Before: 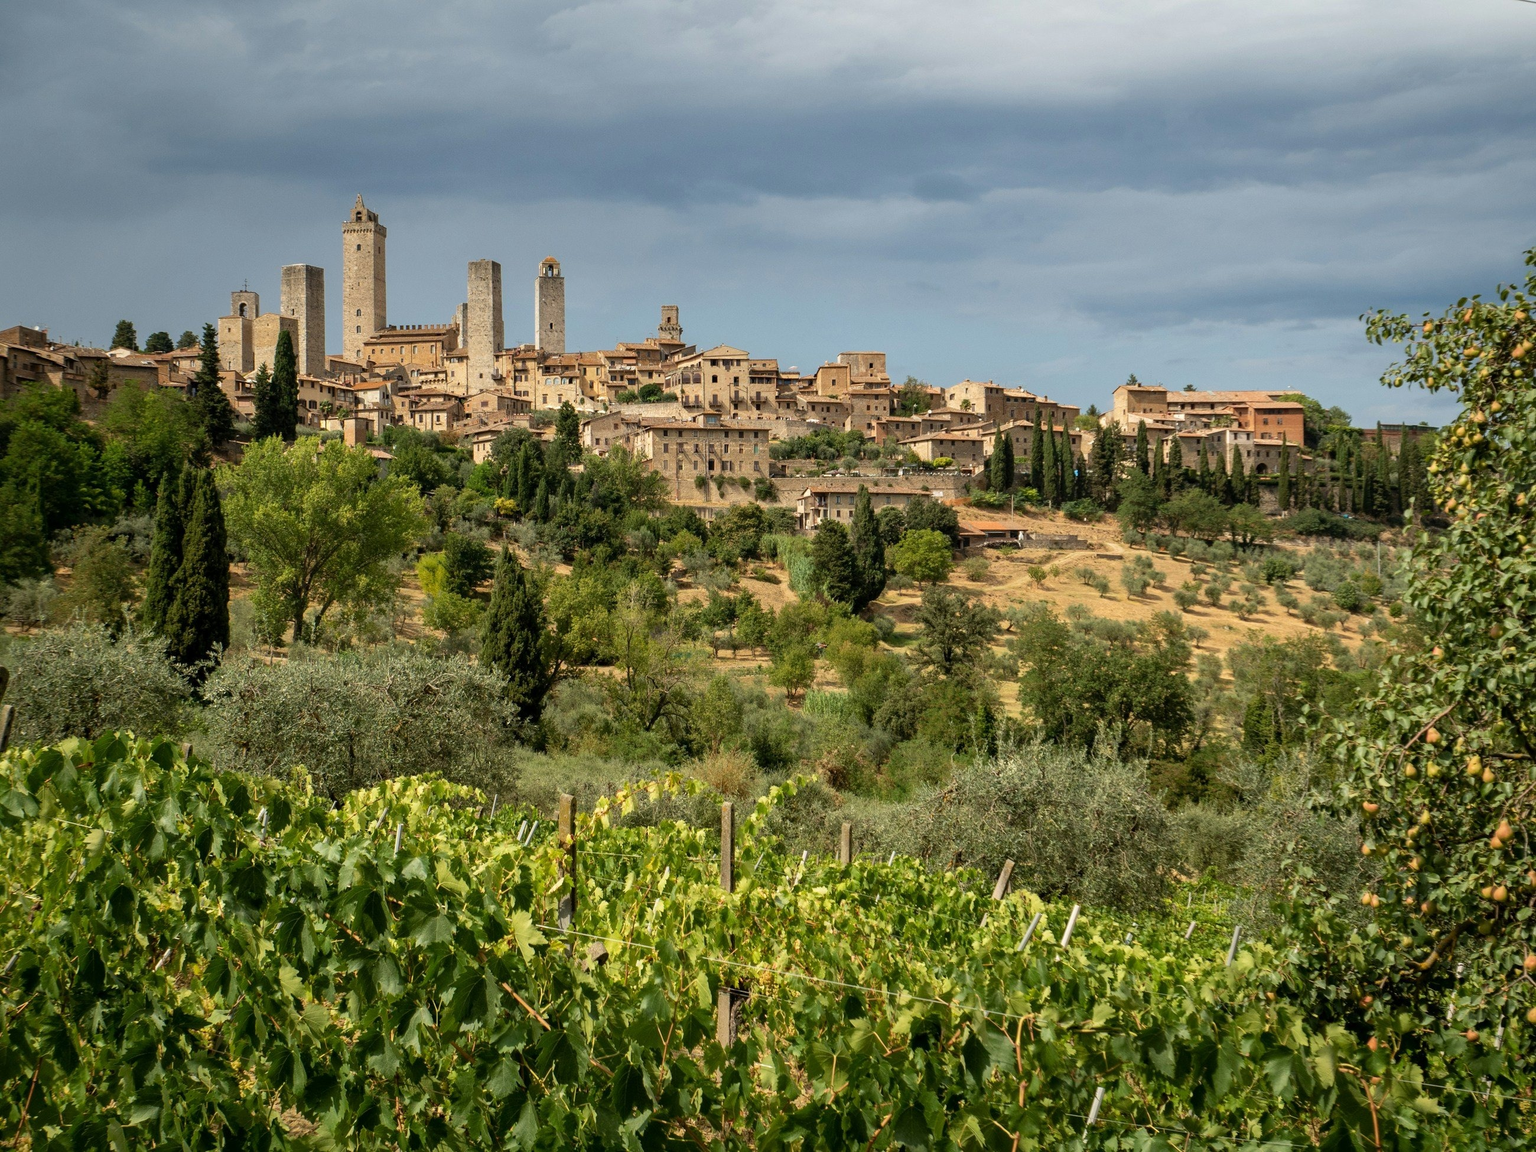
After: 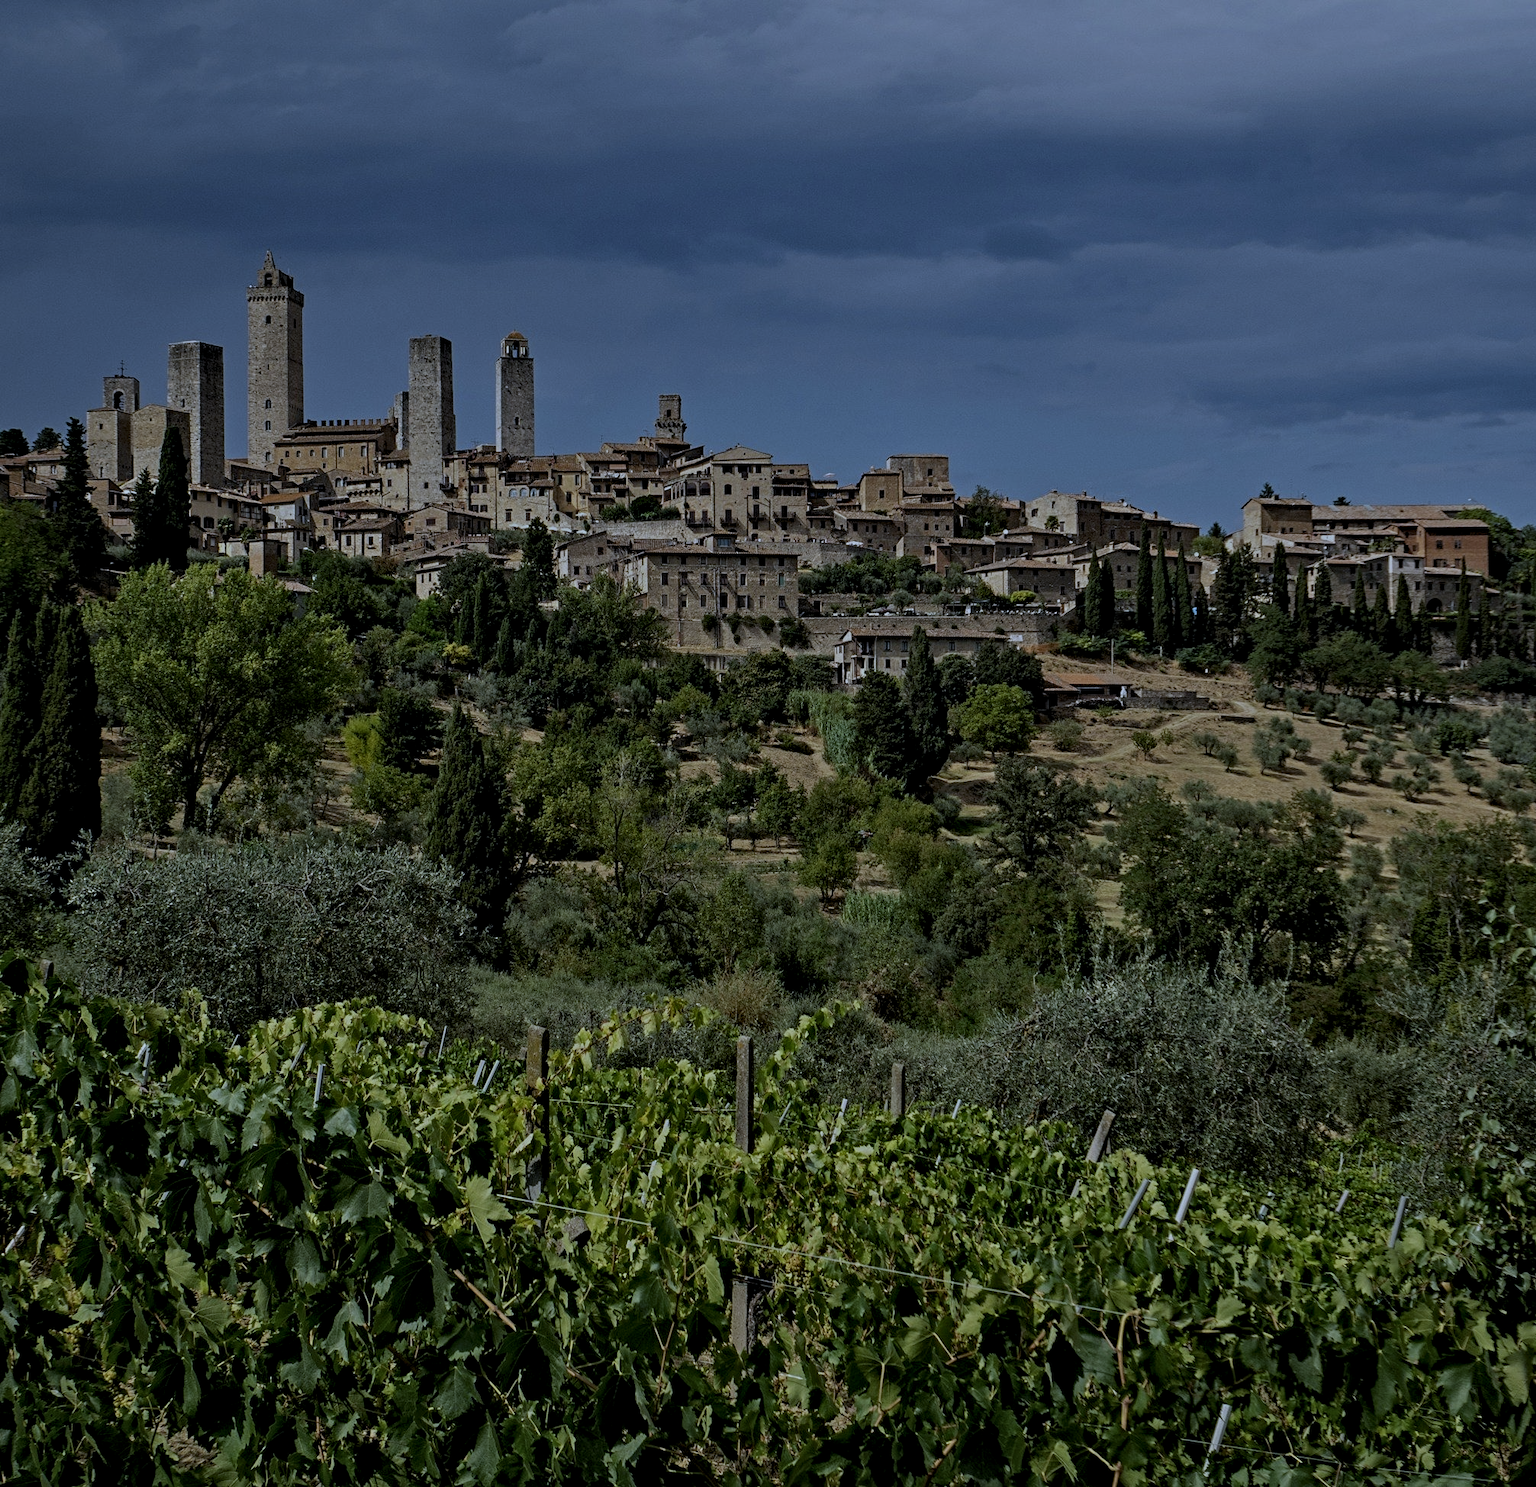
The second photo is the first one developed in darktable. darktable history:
white balance: red 0.871, blue 1.249
crop: left 9.88%, right 12.664%
levels: levels [0.016, 0.484, 0.953]
exposure: exposure -2.002 EV, compensate highlight preservation false
contrast equalizer: octaves 7, y [[0.5, 0.542, 0.583, 0.625, 0.667, 0.708], [0.5 ×6], [0.5 ×6], [0 ×6], [0 ×6]]
